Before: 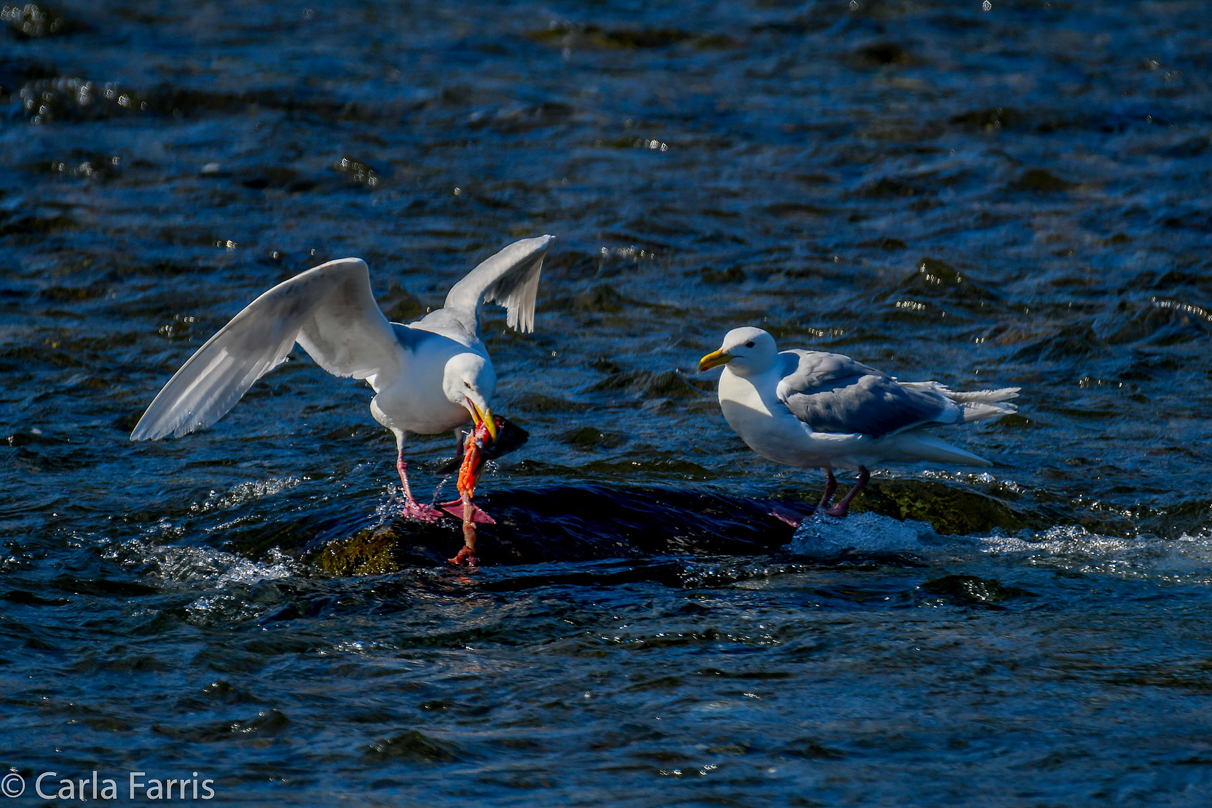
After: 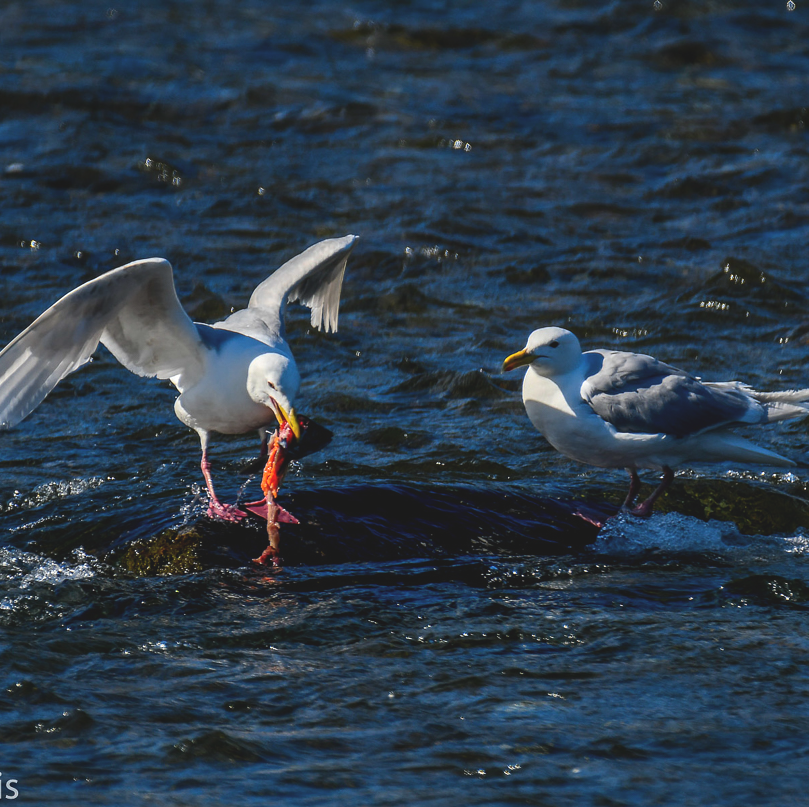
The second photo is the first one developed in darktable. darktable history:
exposure: black level correction -0.015, exposure -0.126 EV, compensate exposure bias true, compensate highlight preservation false
crop and rotate: left 16.204%, right 17.029%
tone equalizer: -8 EV -0.386 EV, -7 EV -0.372 EV, -6 EV -0.368 EV, -5 EV -0.236 EV, -3 EV 0.256 EV, -2 EV 0.361 EV, -1 EV 0.407 EV, +0 EV 0.447 EV, edges refinement/feathering 500, mask exposure compensation -1.57 EV, preserve details no
